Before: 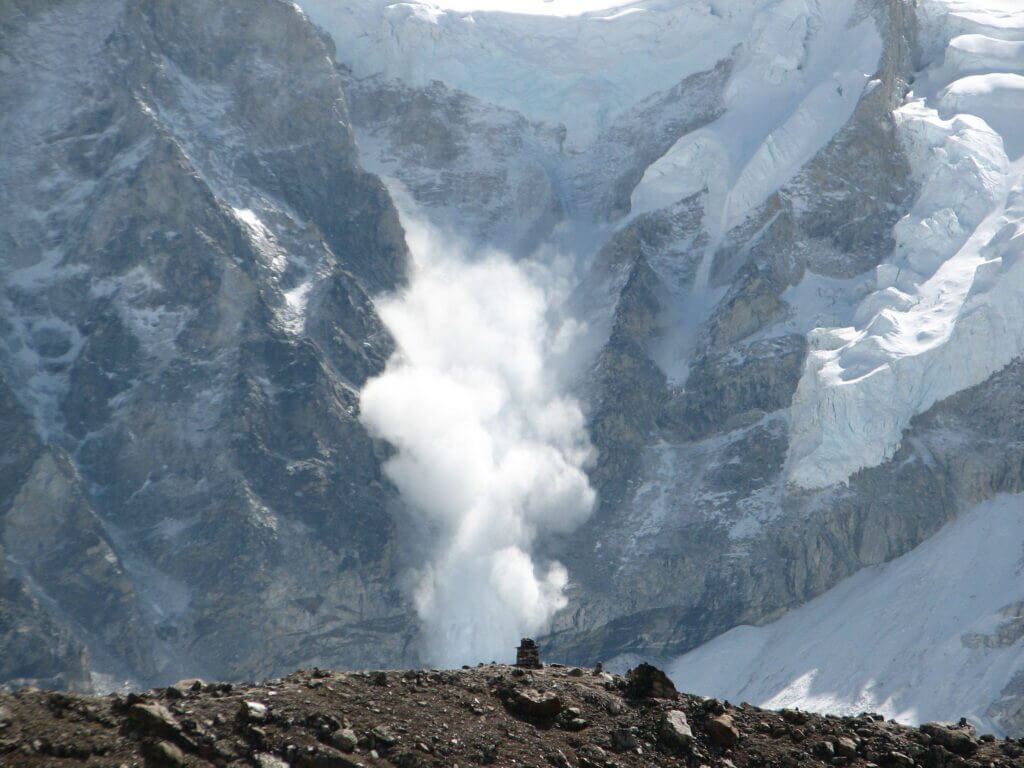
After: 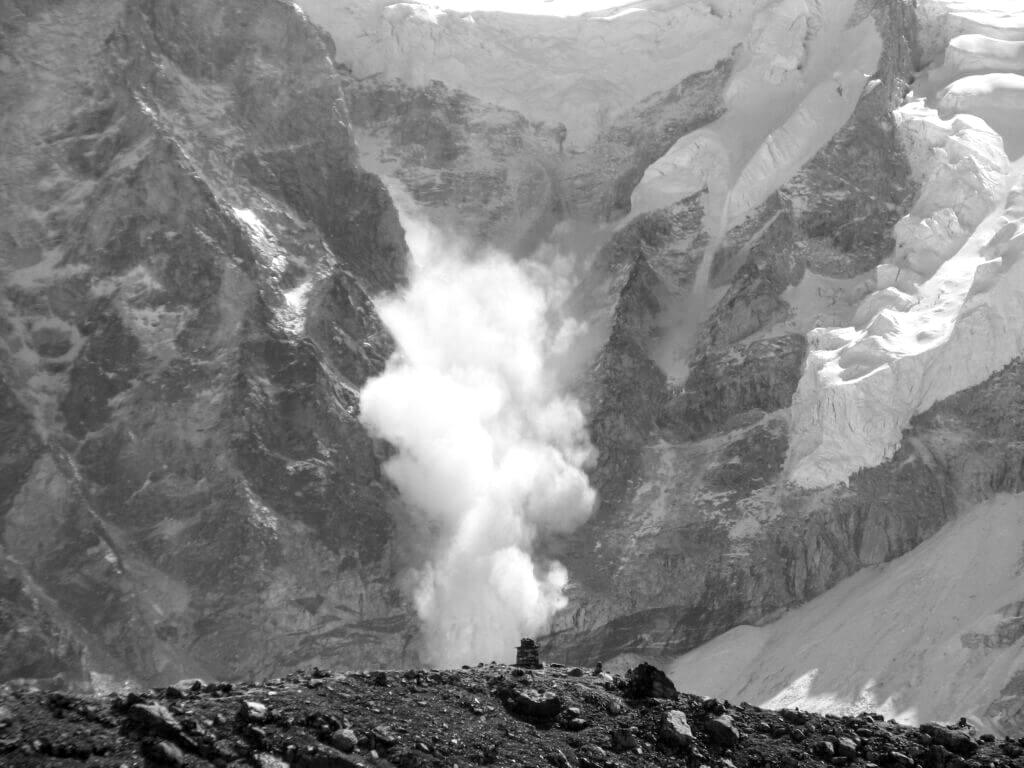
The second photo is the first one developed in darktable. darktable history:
color zones: curves: ch0 [(0.004, 0.588) (0.116, 0.636) (0.259, 0.476) (0.423, 0.464) (0.75, 0.5)]; ch1 [(0, 0) (0.143, 0) (0.286, 0) (0.429, 0) (0.571, 0) (0.714, 0) (0.857, 0)]
local contrast: on, module defaults
contrast brightness saturation: contrast 0.097, saturation -0.353
